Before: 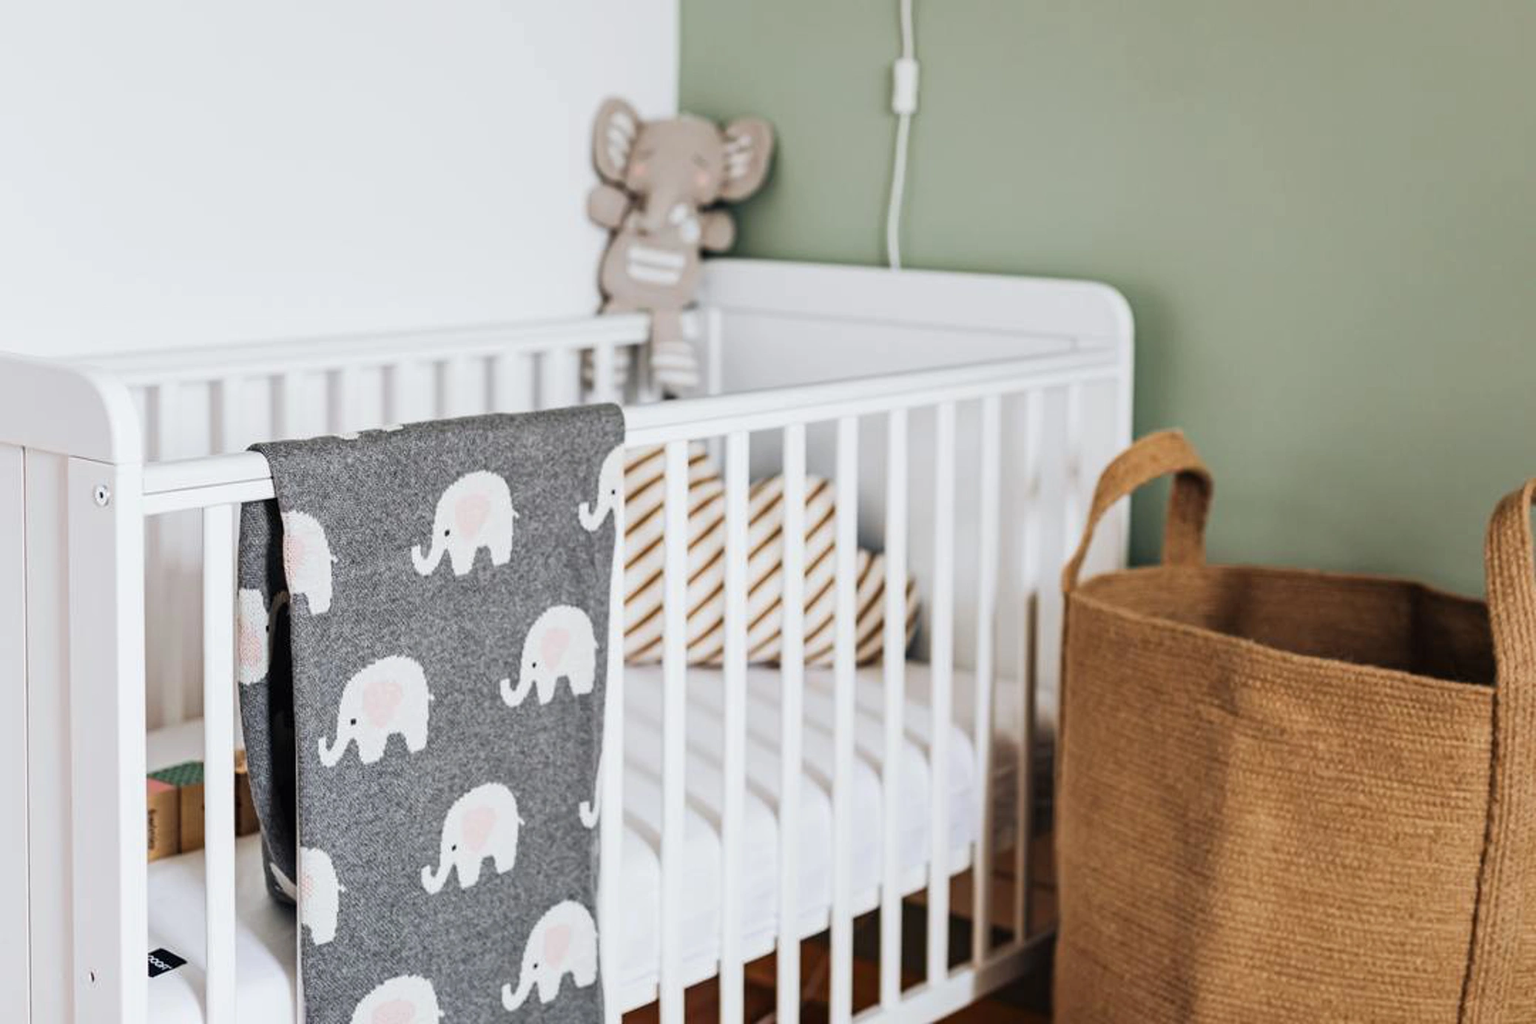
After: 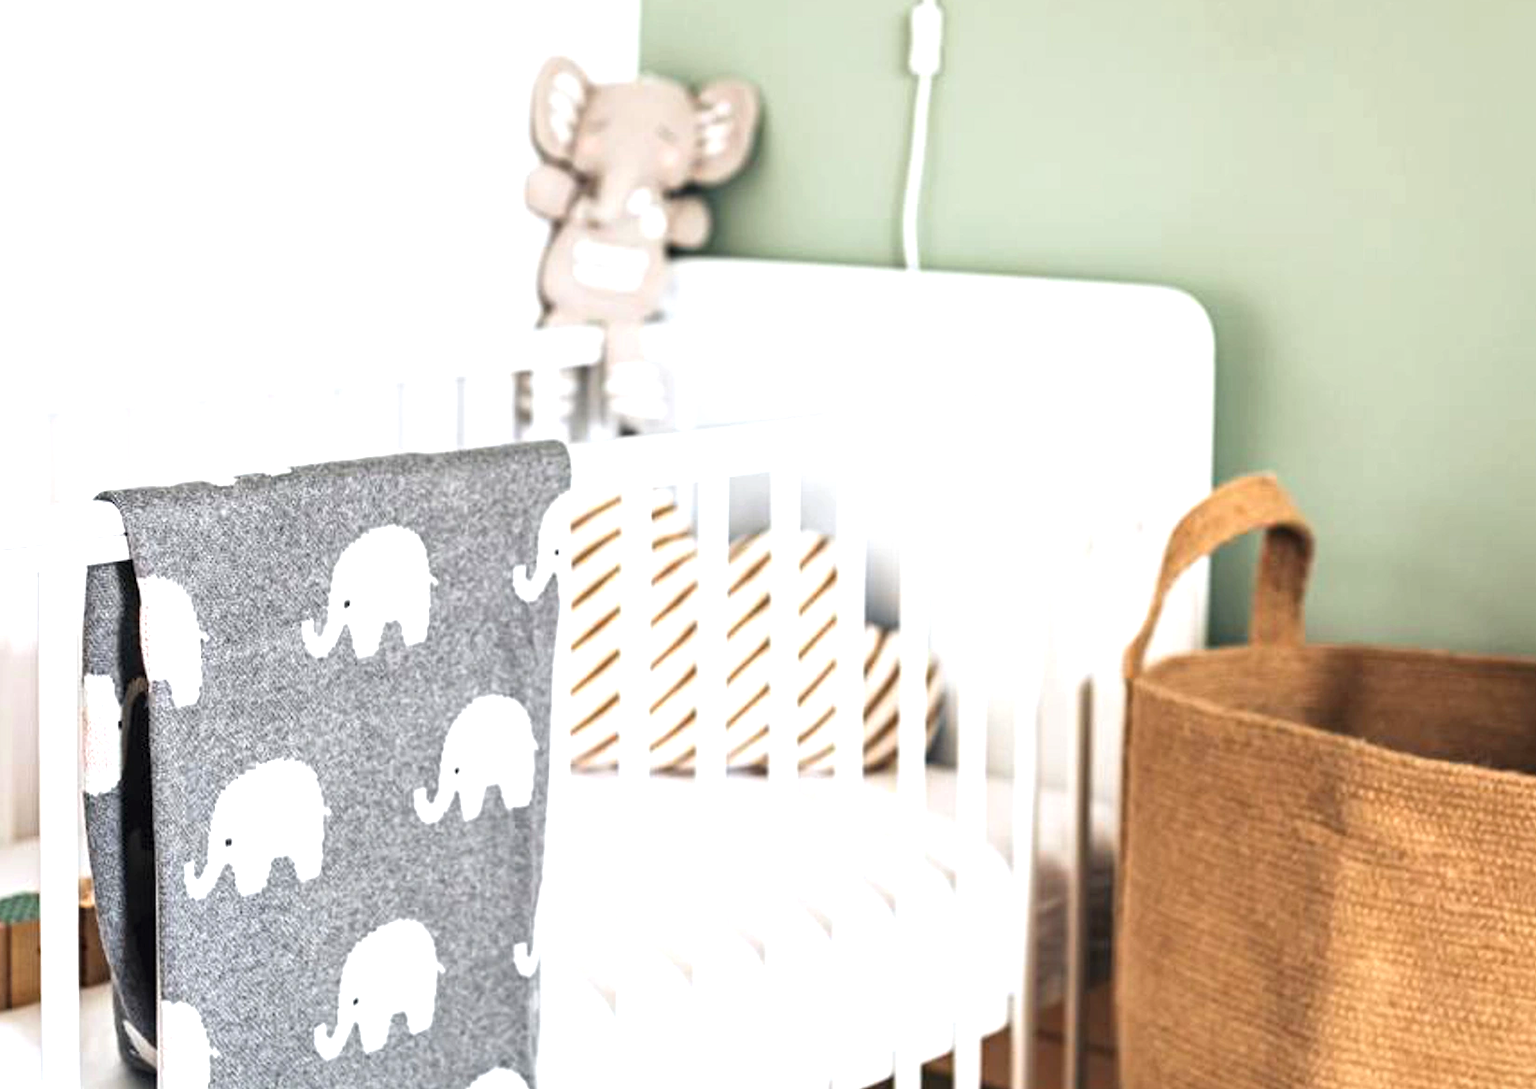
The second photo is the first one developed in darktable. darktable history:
crop: left 11.225%, top 5.381%, right 9.565%, bottom 10.314%
exposure: black level correction 0, exposure 1 EV, compensate exposure bias true, compensate highlight preservation false
color balance rgb: linear chroma grading › global chroma -0.67%, saturation formula JzAzBz (2021)
tone equalizer: on, module defaults
